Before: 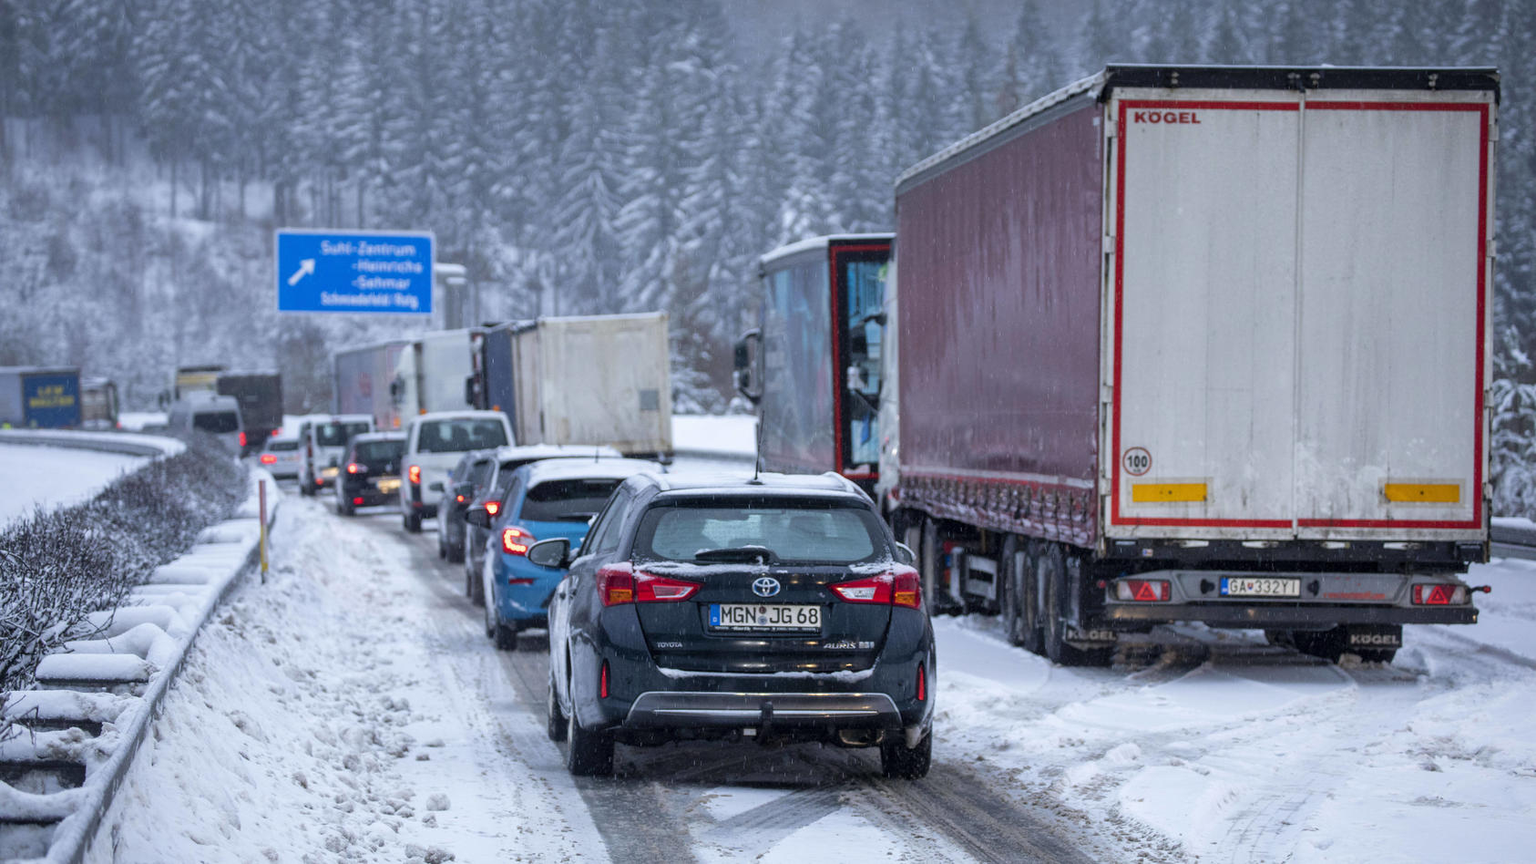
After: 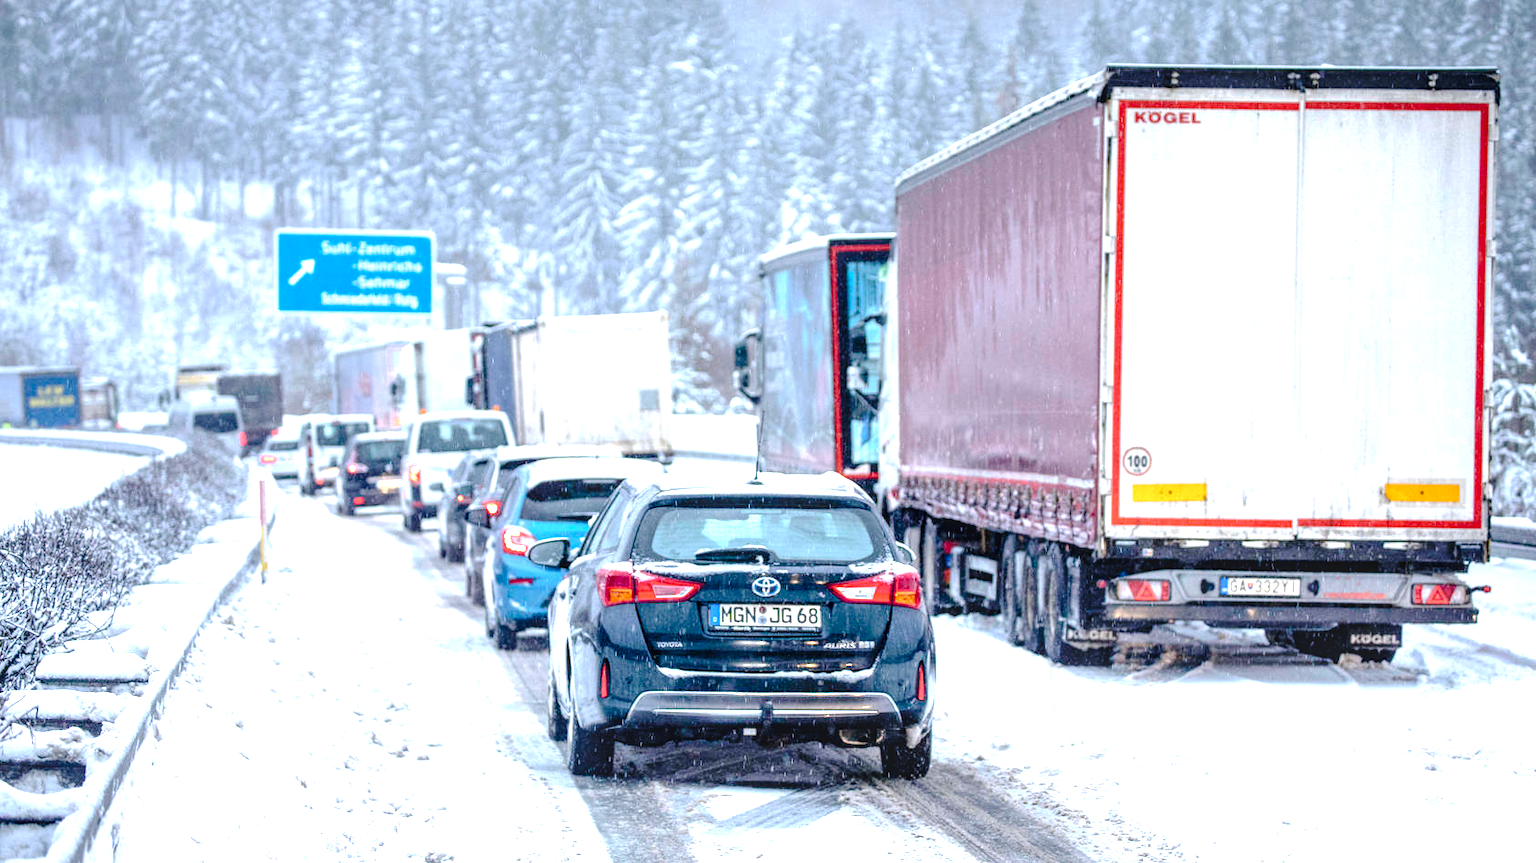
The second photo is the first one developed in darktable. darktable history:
tone curve: curves: ch0 [(0, 0) (0.003, 0.011) (0.011, 0.012) (0.025, 0.013) (0.044, 0.023) (0.069, 0.04) (0.1, 0.06) (0.136, 0.094) (0.177, 0.145) (0.224, 0.213) (0.277, 0.301) (0.335, 0.389) (0.399, 0.473) (0.468, 0.554) (0.543, 0.627) (0.623, 0.694) (0.709, 0.763) (0.801, 0.83) (0.898, 0.906) (1, 1)], preserve colors none
exposure: black level correction 0, exposure 1.463 EV, compensate highlight preservation false
local contrast: on, module defaults
